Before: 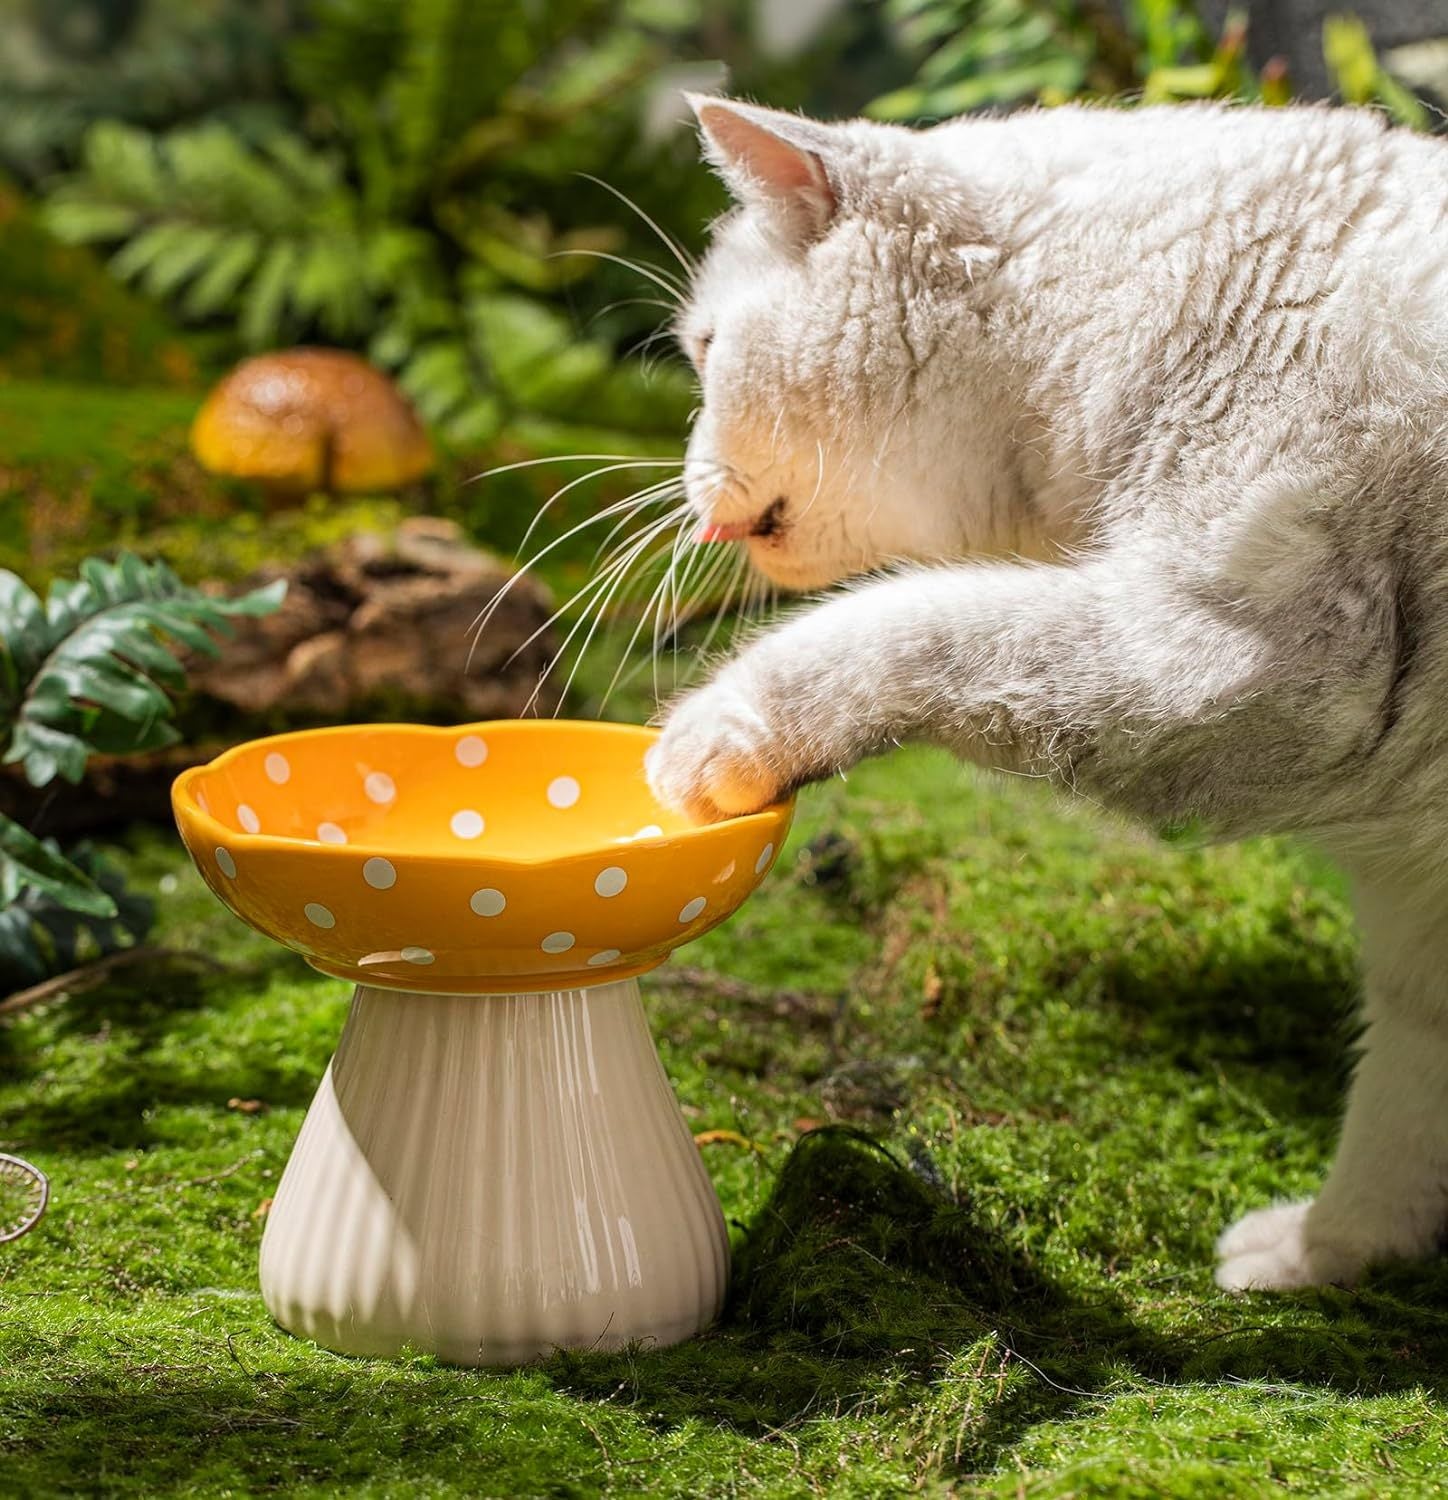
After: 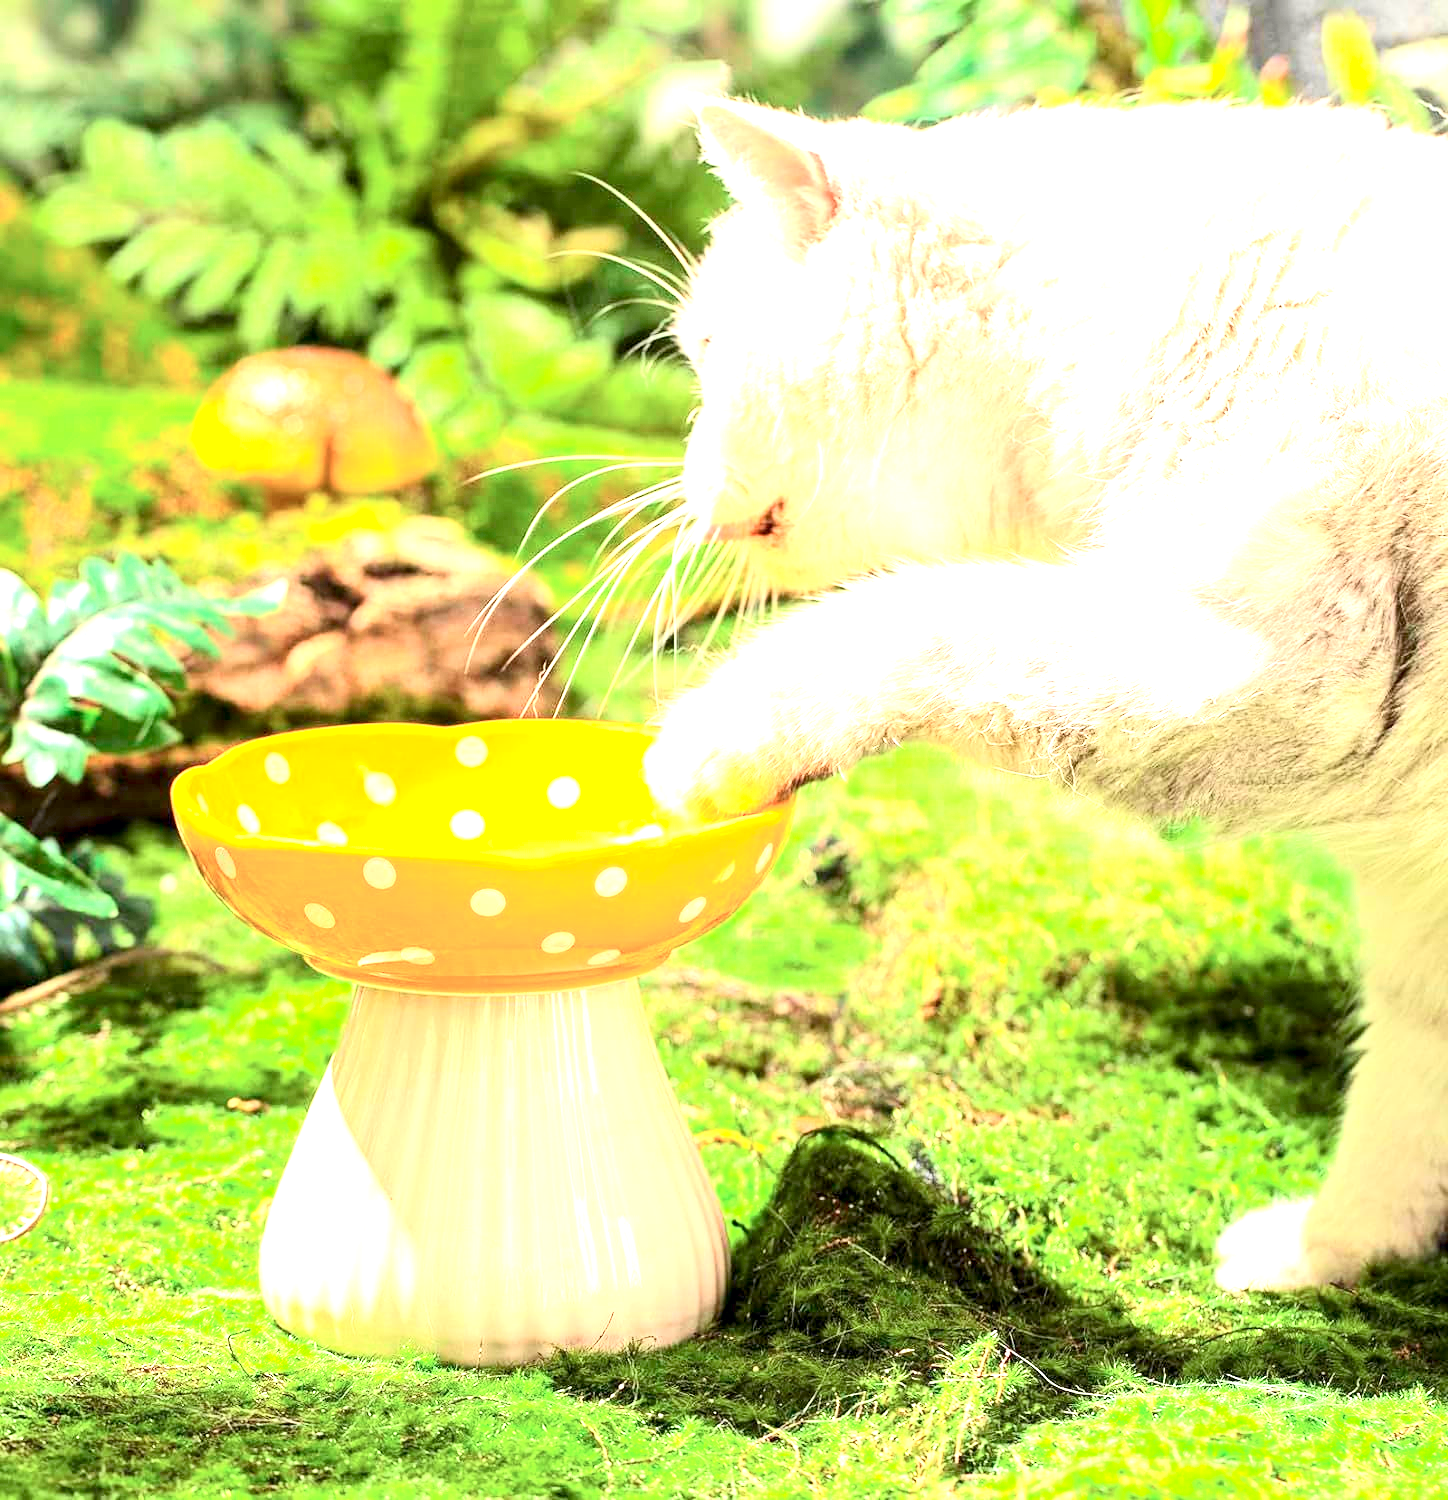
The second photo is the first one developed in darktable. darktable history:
tone curve: curves: ch0 [(0, 0) (0.051, 0.03) (0.096, 0.071) (0.241, 0.247) (0.455, 0.525) (0.594, 0.697) (0.741, 0.845) (0.871, 0.933) (1, 0.984)]; ch1 [(0, 0) (0.1, 0.038) (0.318, 0.243) (0.399, 0.351) (0.478, 0.469) (0.499, 0.499) (0.534, 0.549) (0.565, 0.594) (0.601, 0.634) (0.666, 0.7) (1, 1)]; ch2 [(0, 0) (0.453, 0.45) (0.479, 0.483) (0.504, 0.499) (0.52, 0.519) (0.541, 0.559) (0.592, 0.612) (0.824, 0.815) (1, 1)], color space Lab, independent channels, preserve colors none
contrast brightness saturation: contrast 0.01, saturation -0.05
exposure: black level correction 0.001, exposure 2.607 EV, compensate exposure bias true, compensate highlight preservation false
color balance rgb: global vibrance 0.5%
